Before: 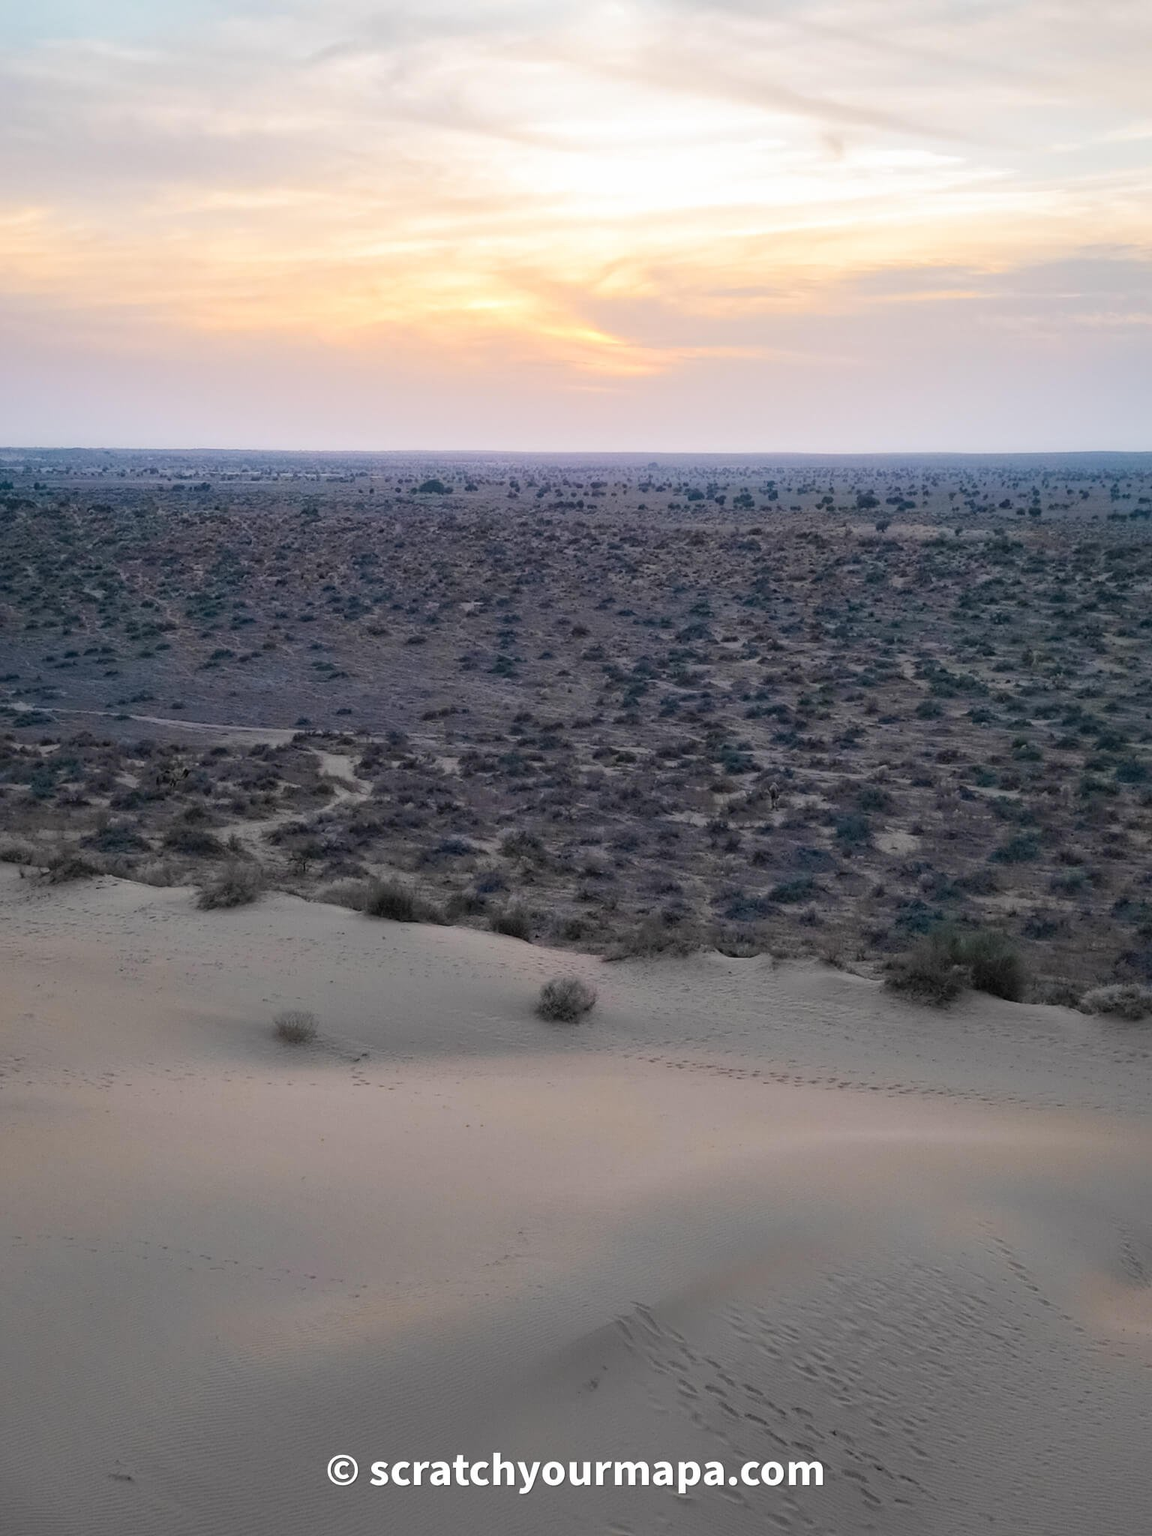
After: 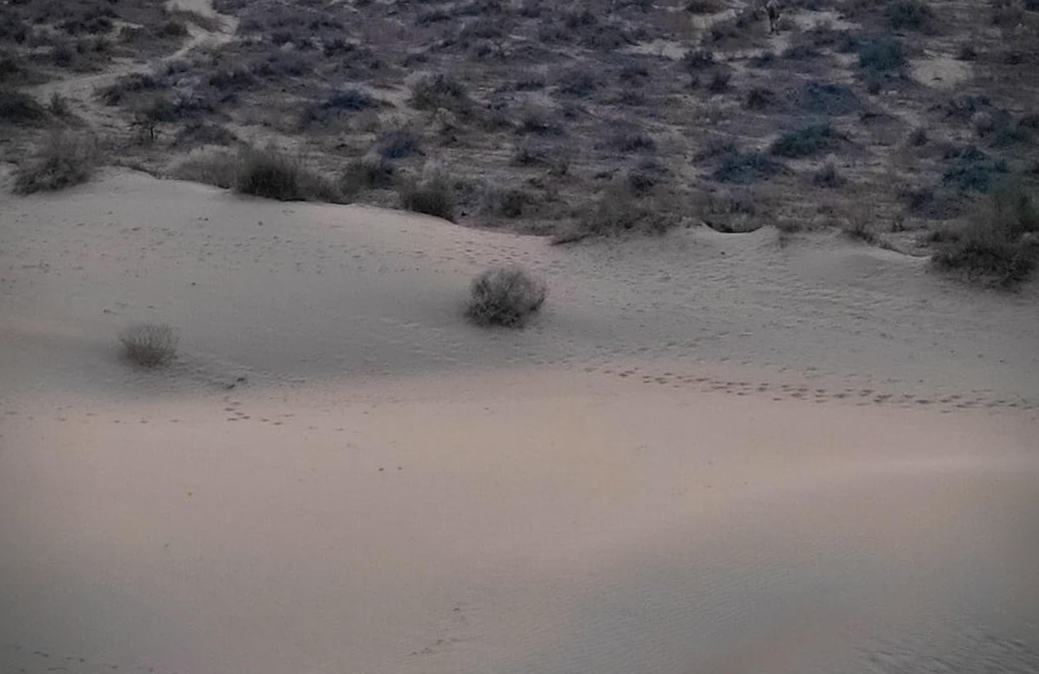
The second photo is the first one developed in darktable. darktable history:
crop: left 18.091%, top 51.13%, right 17.525%, bottom 16.85%
vignetting: dithering 8-bit output, unbound false
rotate and perspective: rotation -2.22°, lens shift (horizontal) -0.022, automatic cropping off
